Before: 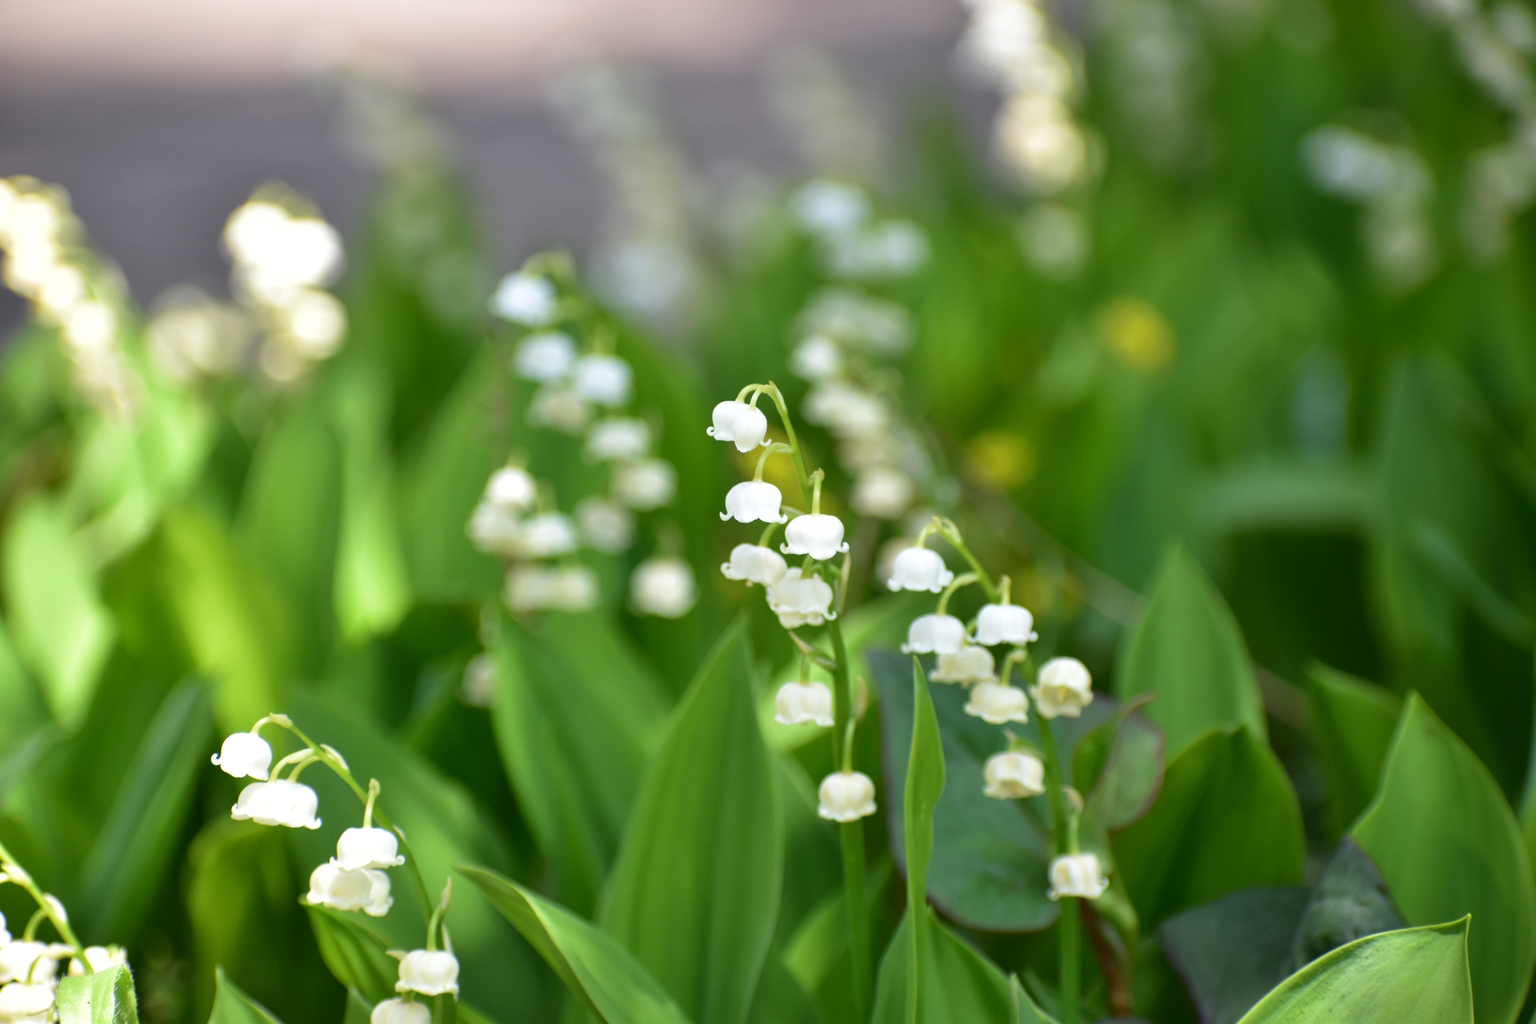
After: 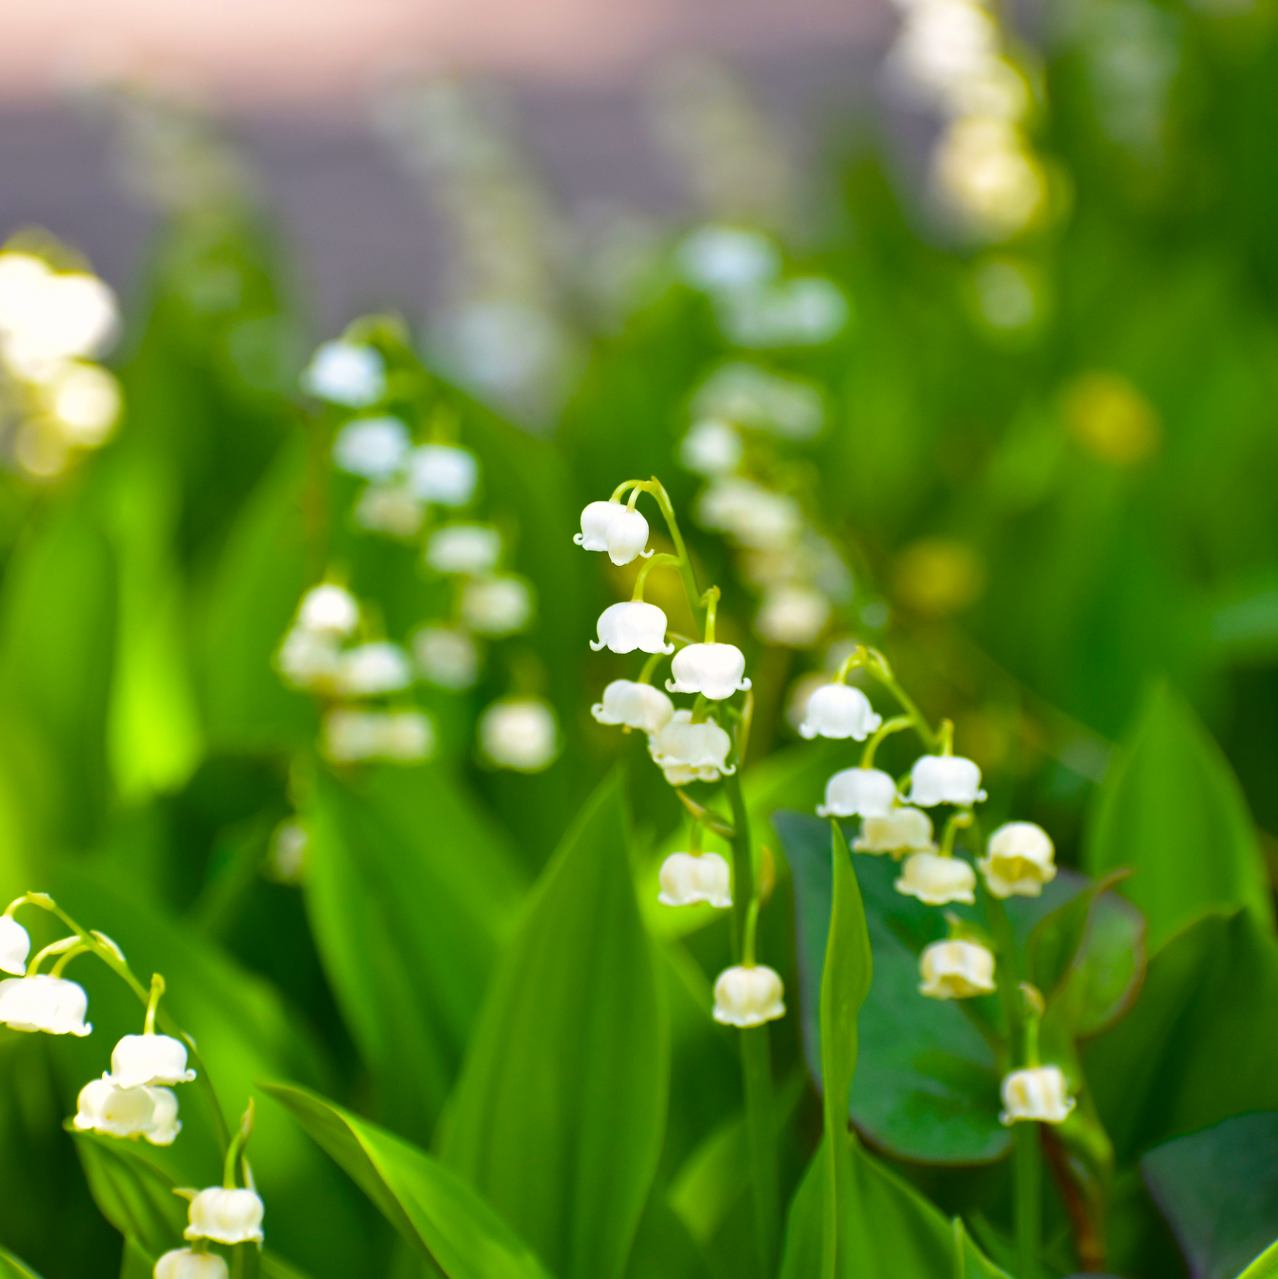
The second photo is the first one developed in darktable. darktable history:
crop and rotate: left 16.182%, right 17.252%
color balance rgb: highlights gain › chroma 0.805%, highlights gain › hue 57.31°, linear chroma grading › global chroma 40.573%, perceptual saturation grading › global saturation 19.925%
